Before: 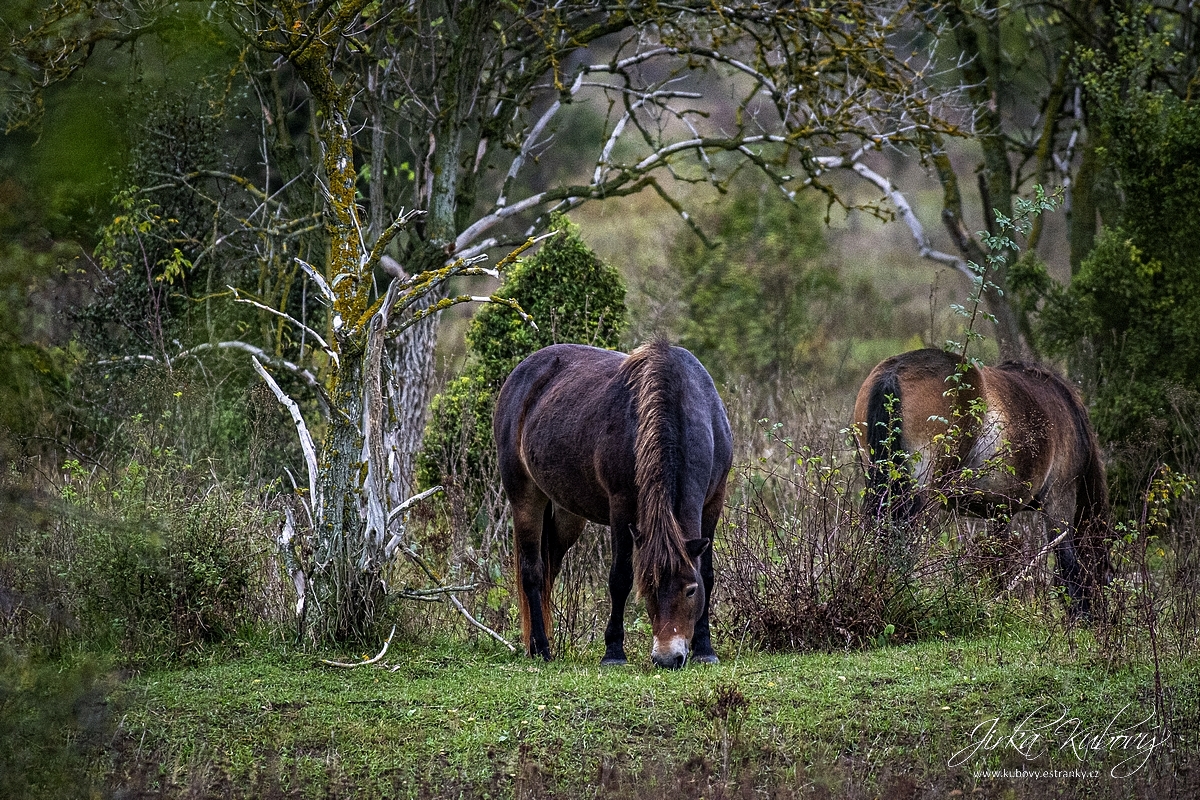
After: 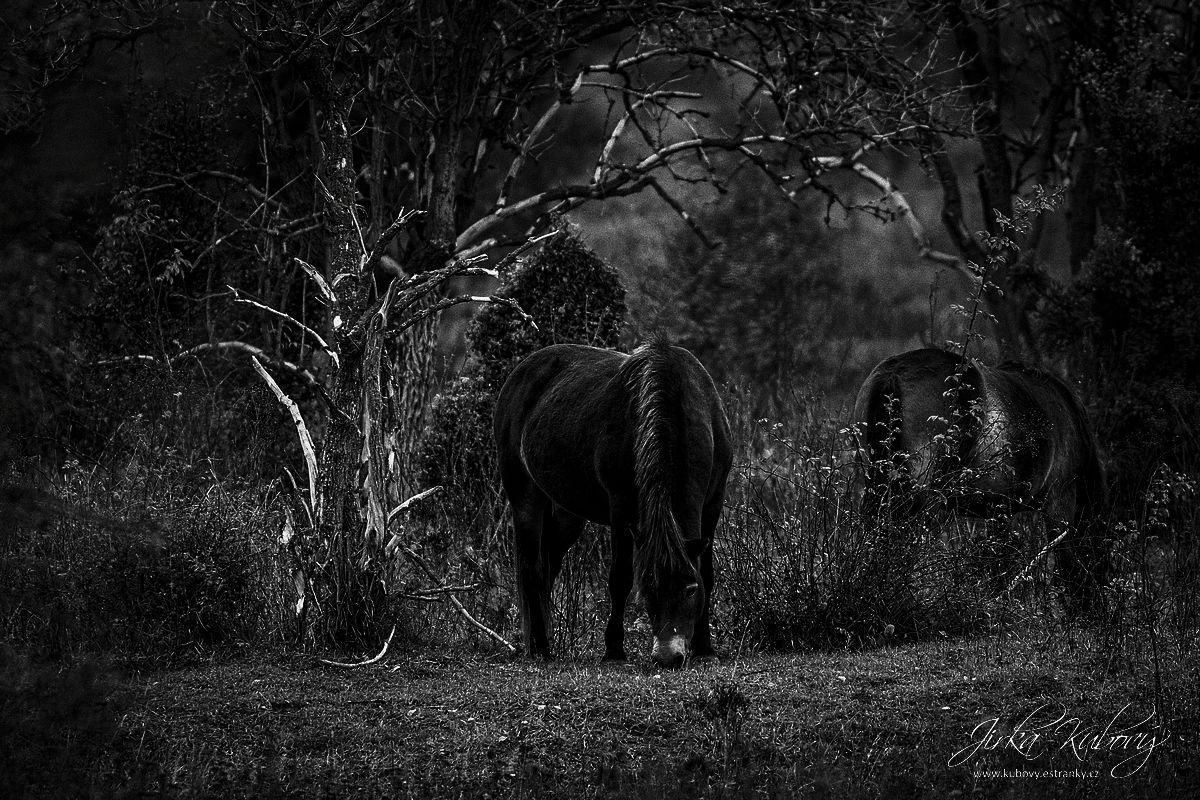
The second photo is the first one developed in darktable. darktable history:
color correction: highlights a* 0.021, highlights b* -0.45
contrast brightness saturation: contrast -0.029, brightness -0.576, saturation -0.989
